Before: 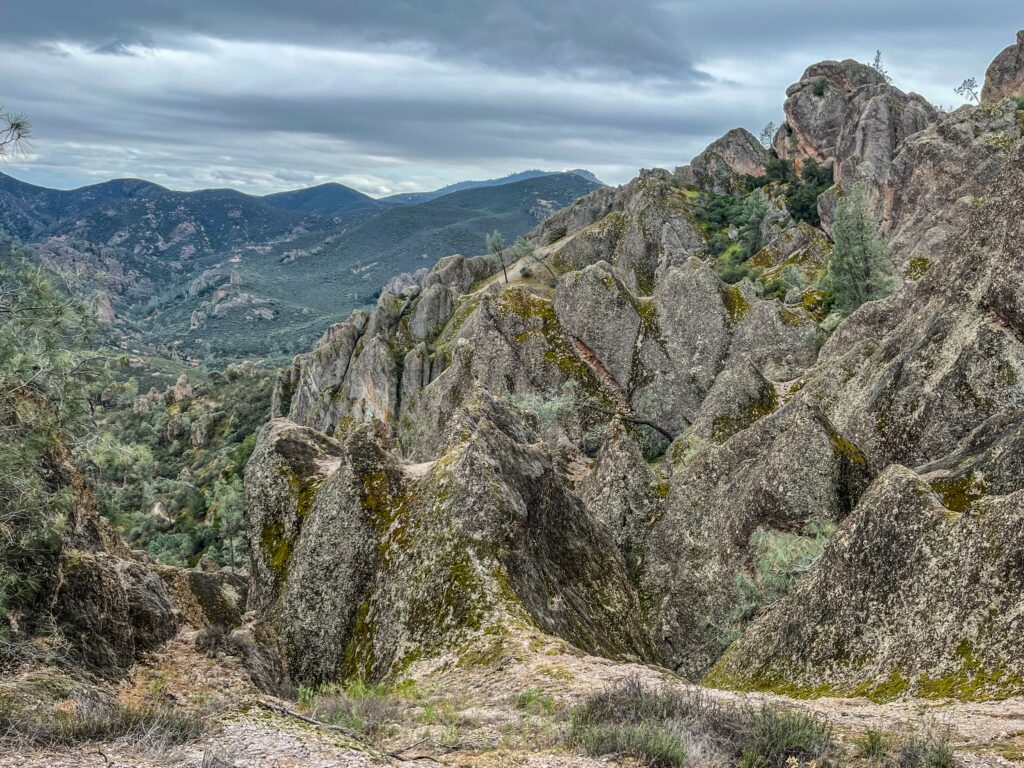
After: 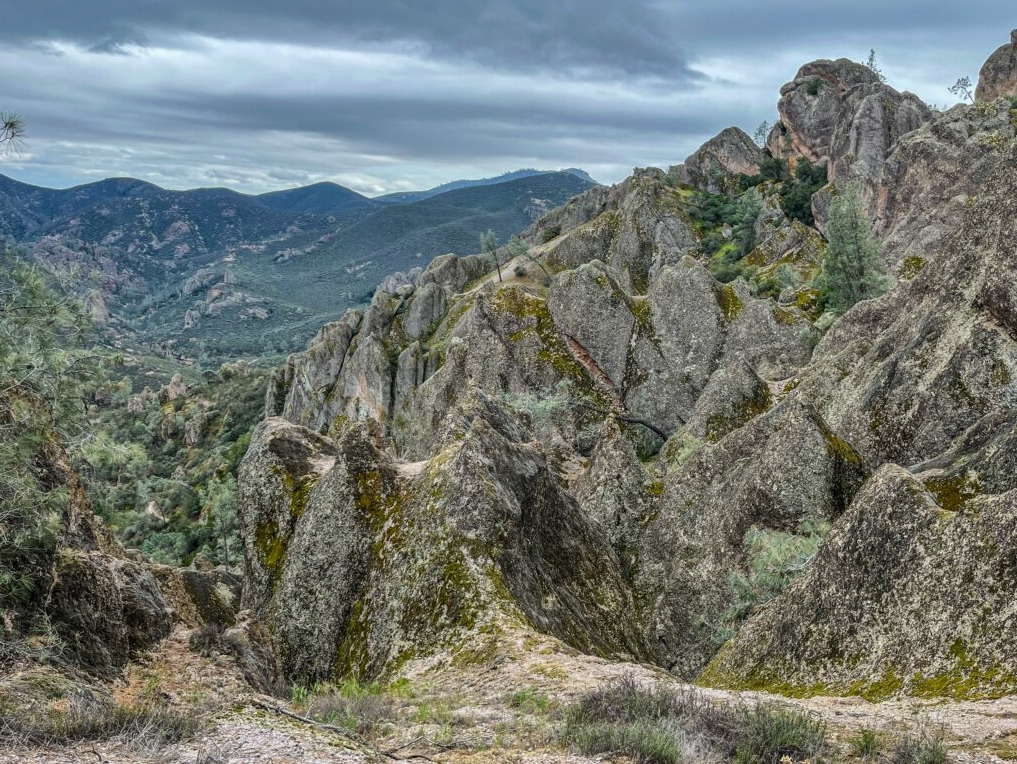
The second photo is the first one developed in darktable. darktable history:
shadows and highlights: shadows 43.71, white point adjustment -1.46, soften with gaussian
crop and rotate: left 0.614%, top 0.179%, bottom 0.309%
white balance: red 0.982, blue 1.018
